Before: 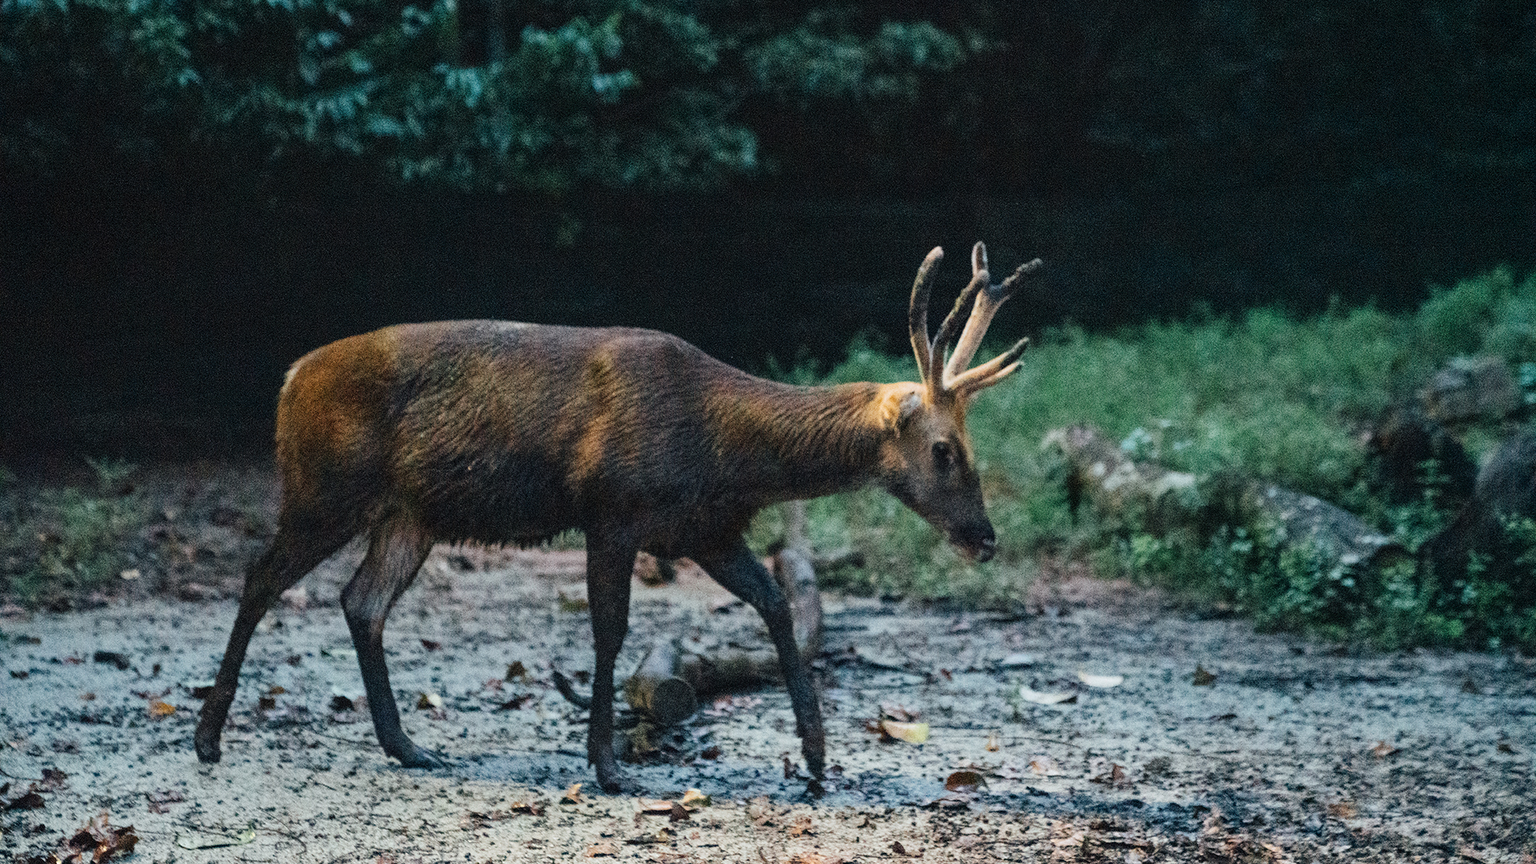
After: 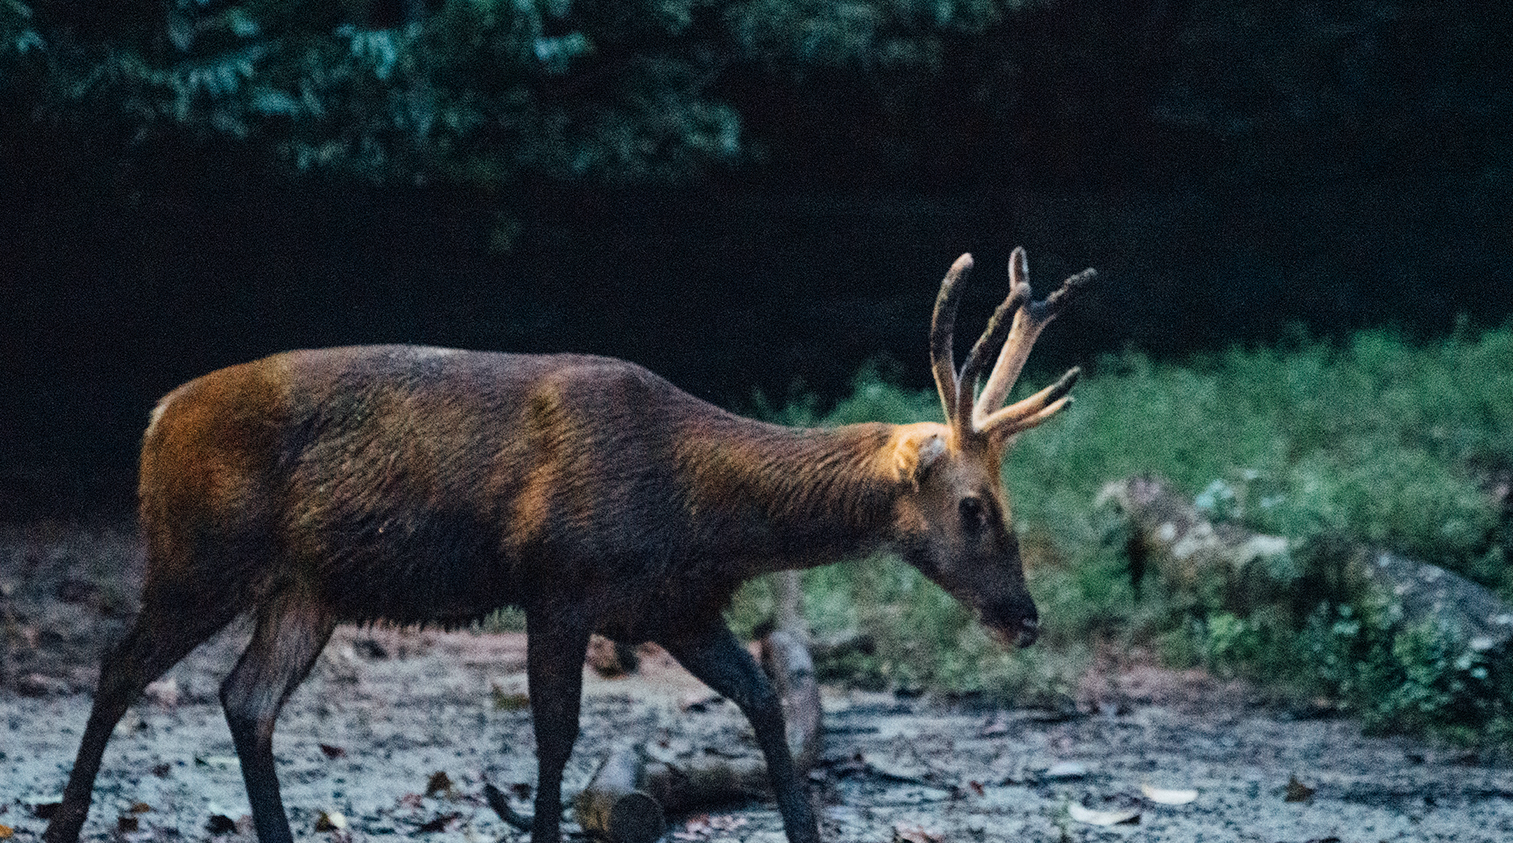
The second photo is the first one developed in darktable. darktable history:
crop and rotate: left 10.77%, top 5.1%, right 10.41%, bottom 16.76%
color balance: gamma [0.9, 0.988, 0.975, 1.025], gain [1.05, 1, 1, 1]
